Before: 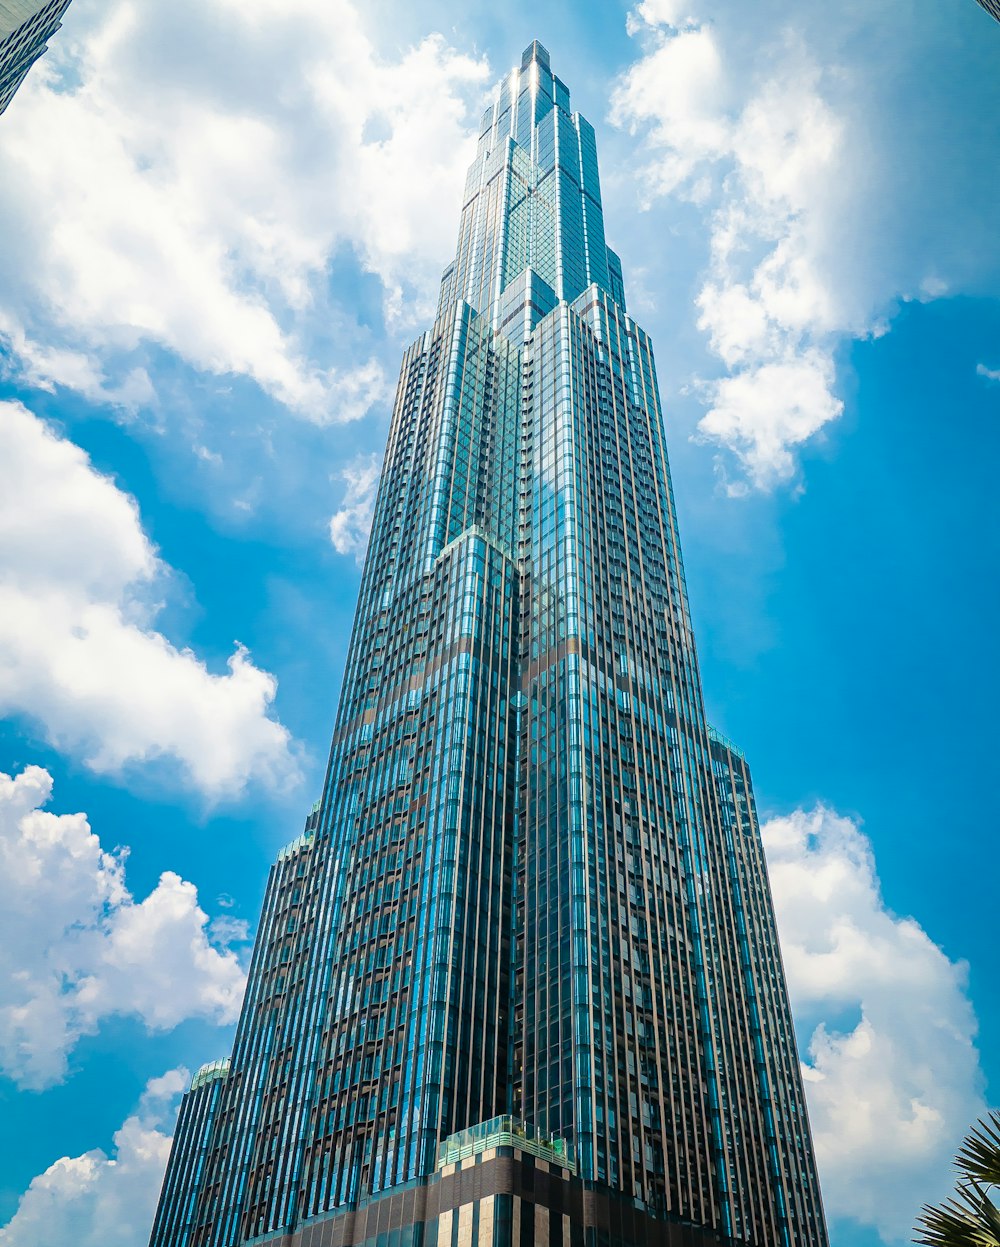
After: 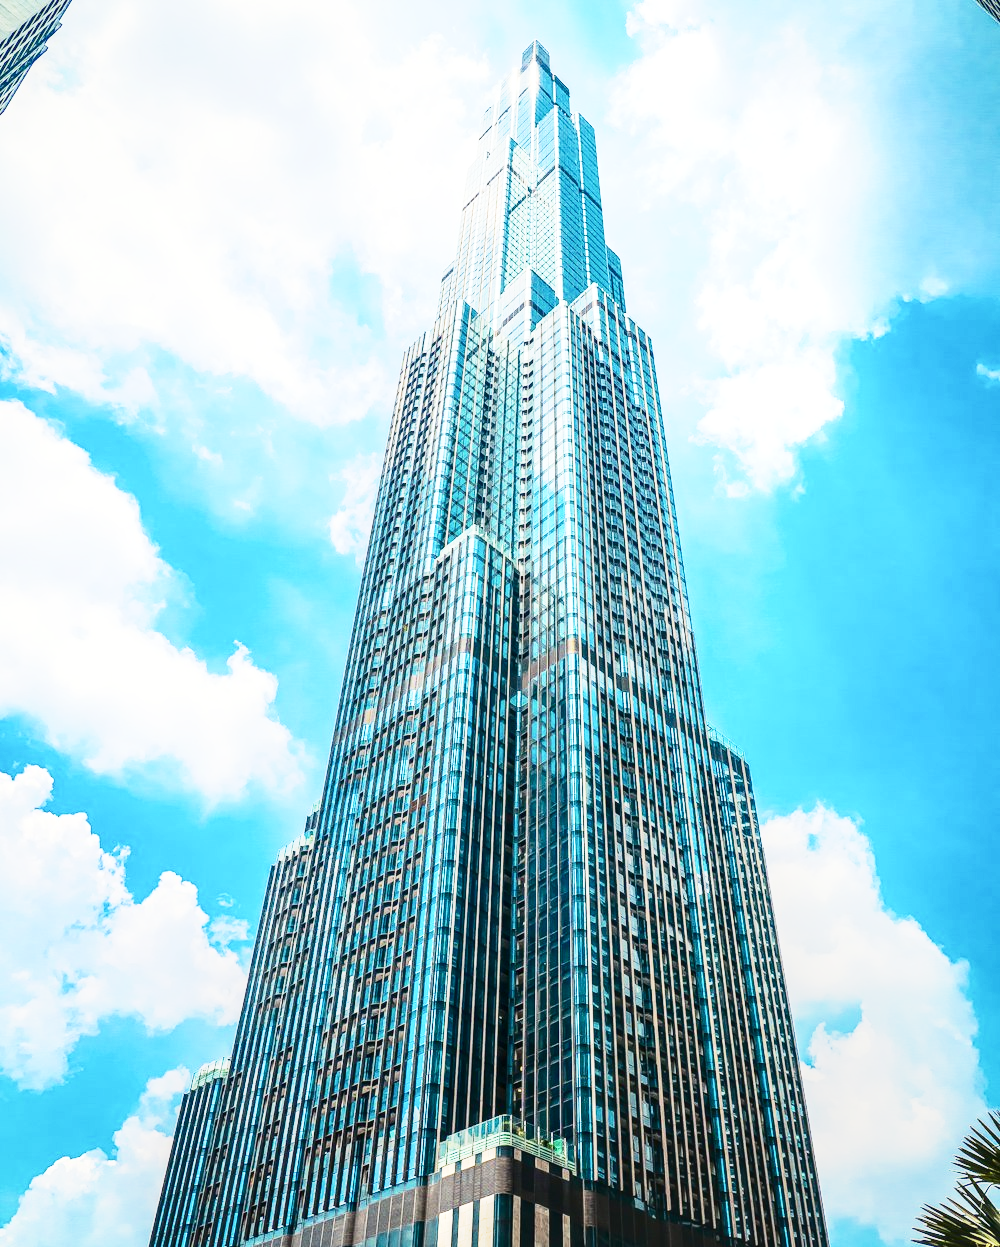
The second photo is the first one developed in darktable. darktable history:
contrast brightness saturation: contrast 0.284
base curve: curves: ch0 [(0, 0) (0.088, 0.125) (0.176, 0.251) (0.354, 0.501) (0.613, 0.749) (1, 0.877)], preserve colors none
local contrast: highlights 54%, shadows 52%, detail 130%, midtone range 0.447
exposure: black level correction 0, exposure 0.499 EV, compensate exposure bias true, compensate highlight preservation false
